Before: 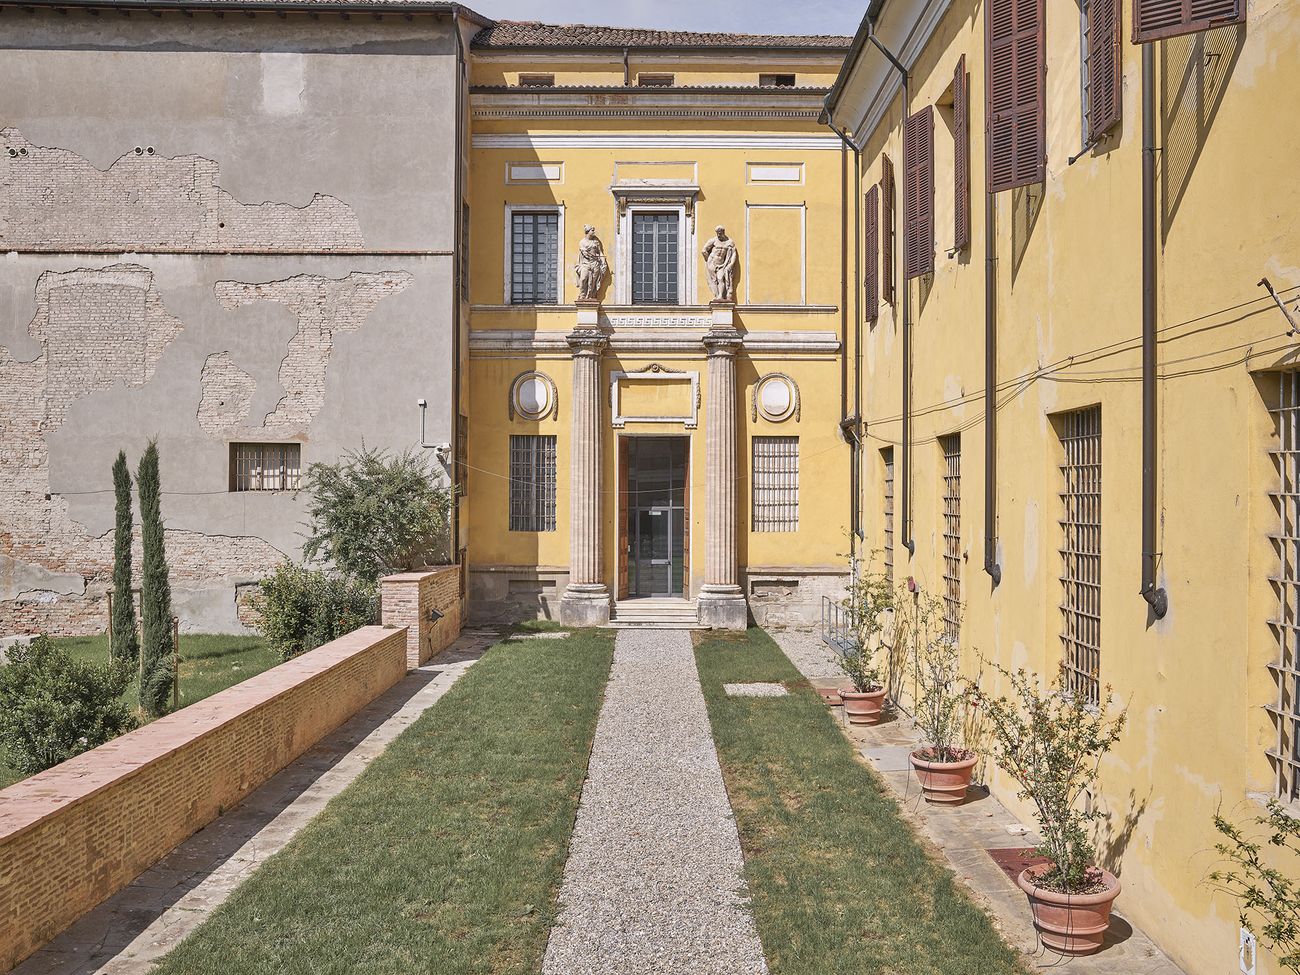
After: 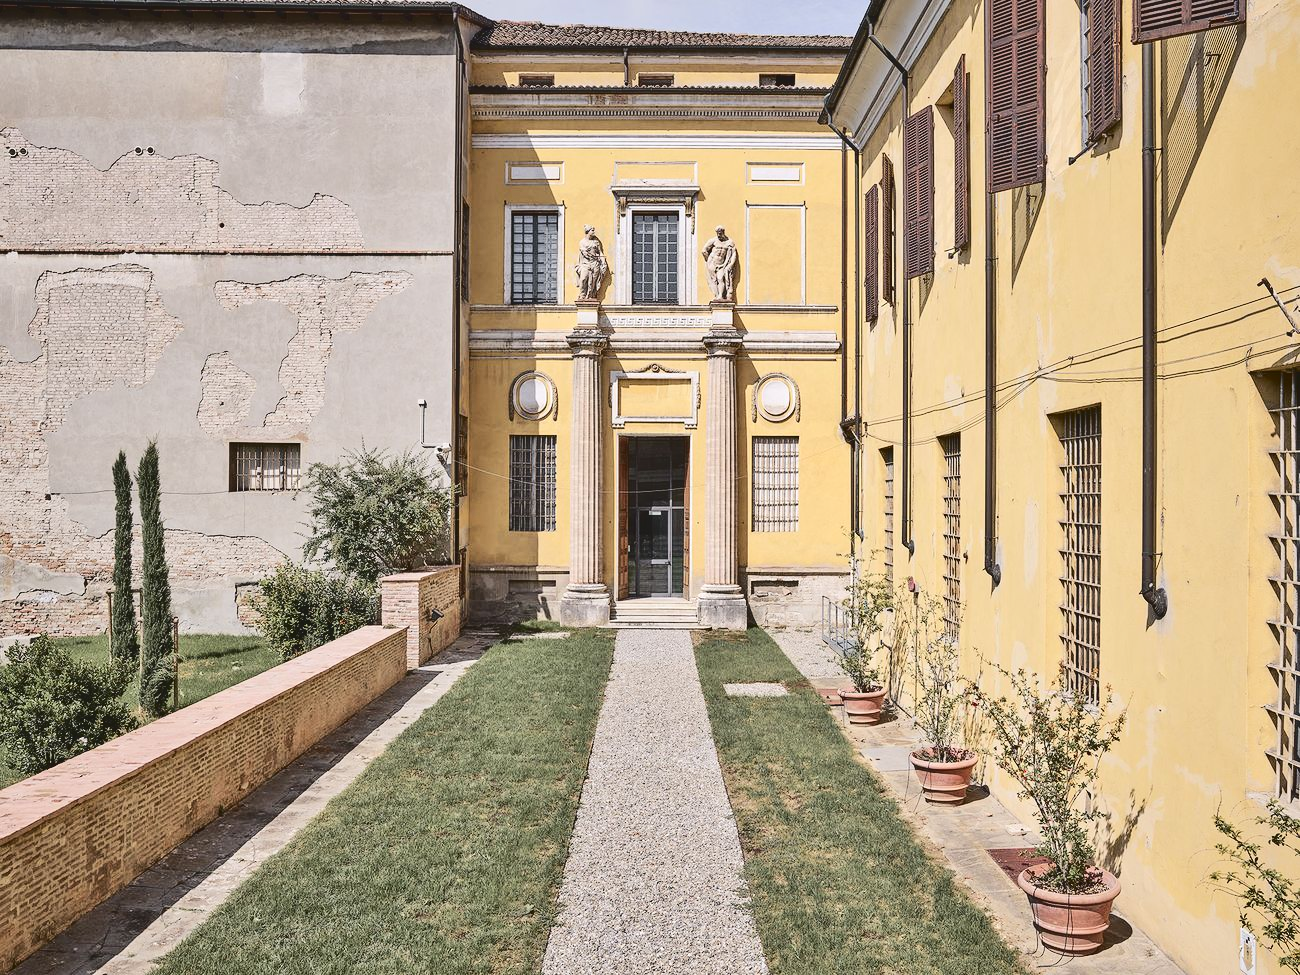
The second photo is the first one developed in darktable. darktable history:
tone equalizer: edges refinement/feathering 500, mask exposure compensation -1.57 EV, preserve details no
tone curve: curves: ch0 [(0, 0) (0.003, 0.084) (0.011, 0.084) (0.025, 0.084) (0.044, 0.084) (0.069, 0.085) (0.1, 0.09) (0.136, 0.1) (0.177, 0.119) (0.224, 0.144) (0.277, 0.205) (0.335, 0.298) (0.399, 0.417) (0.468, 0.525) (0.543, 0.631) (0.623, 0.72) (0.709, 0.8) (0.801, 0.867) (0.898, 0.934) (1, 1)], color space Lab, independent channels, preserve colors none
